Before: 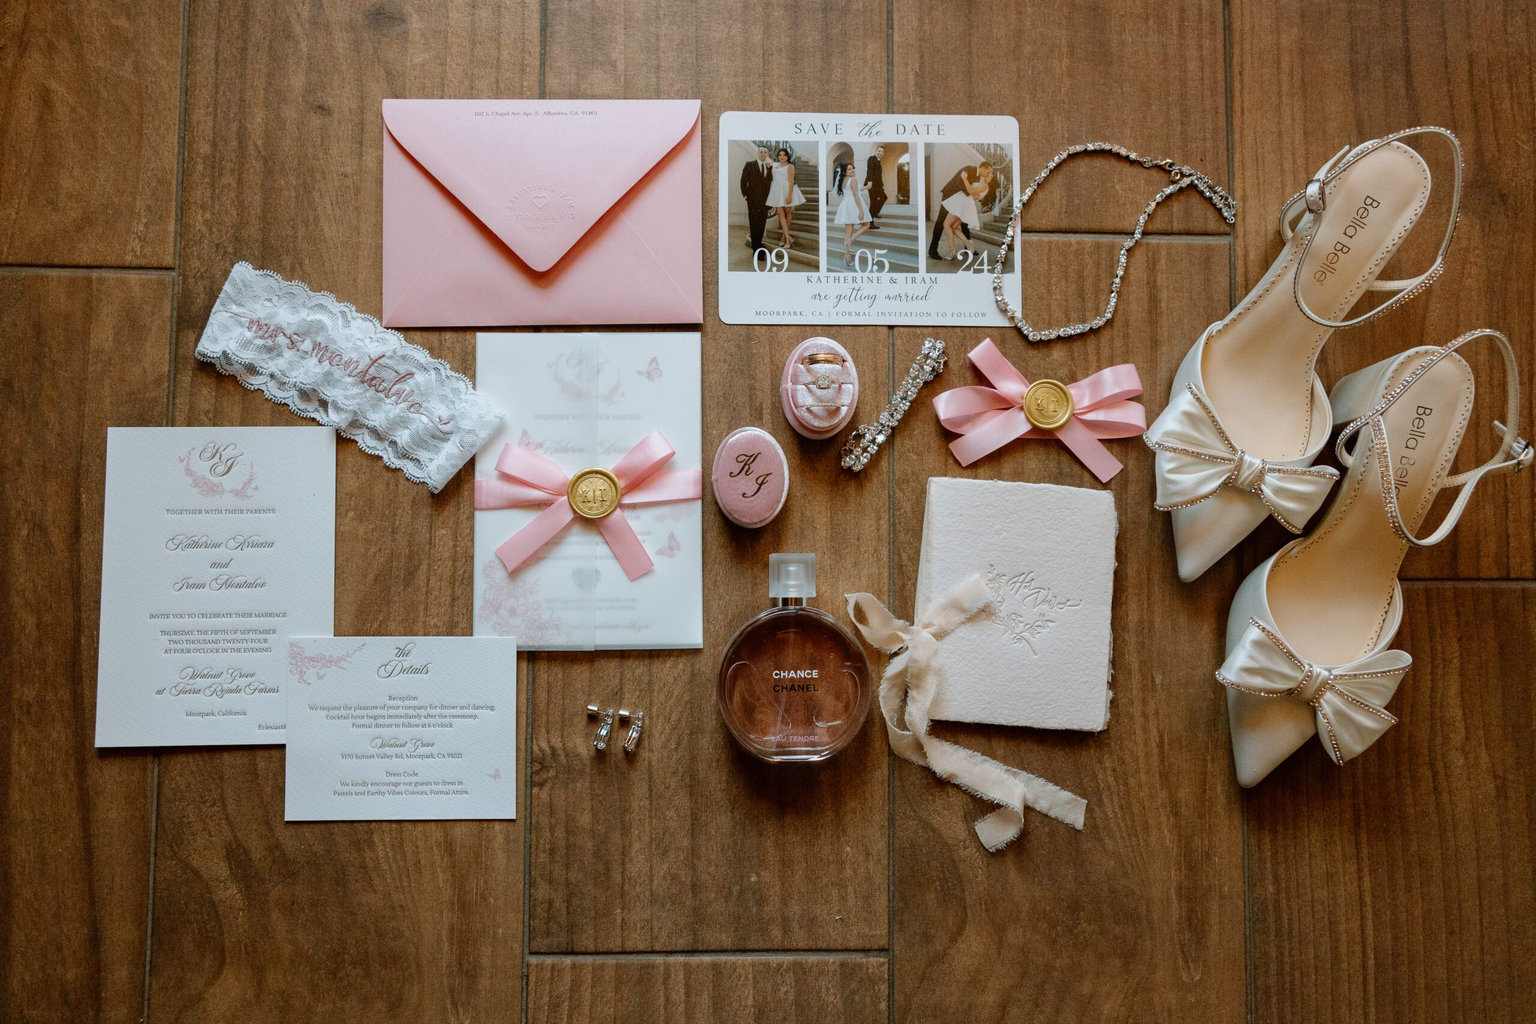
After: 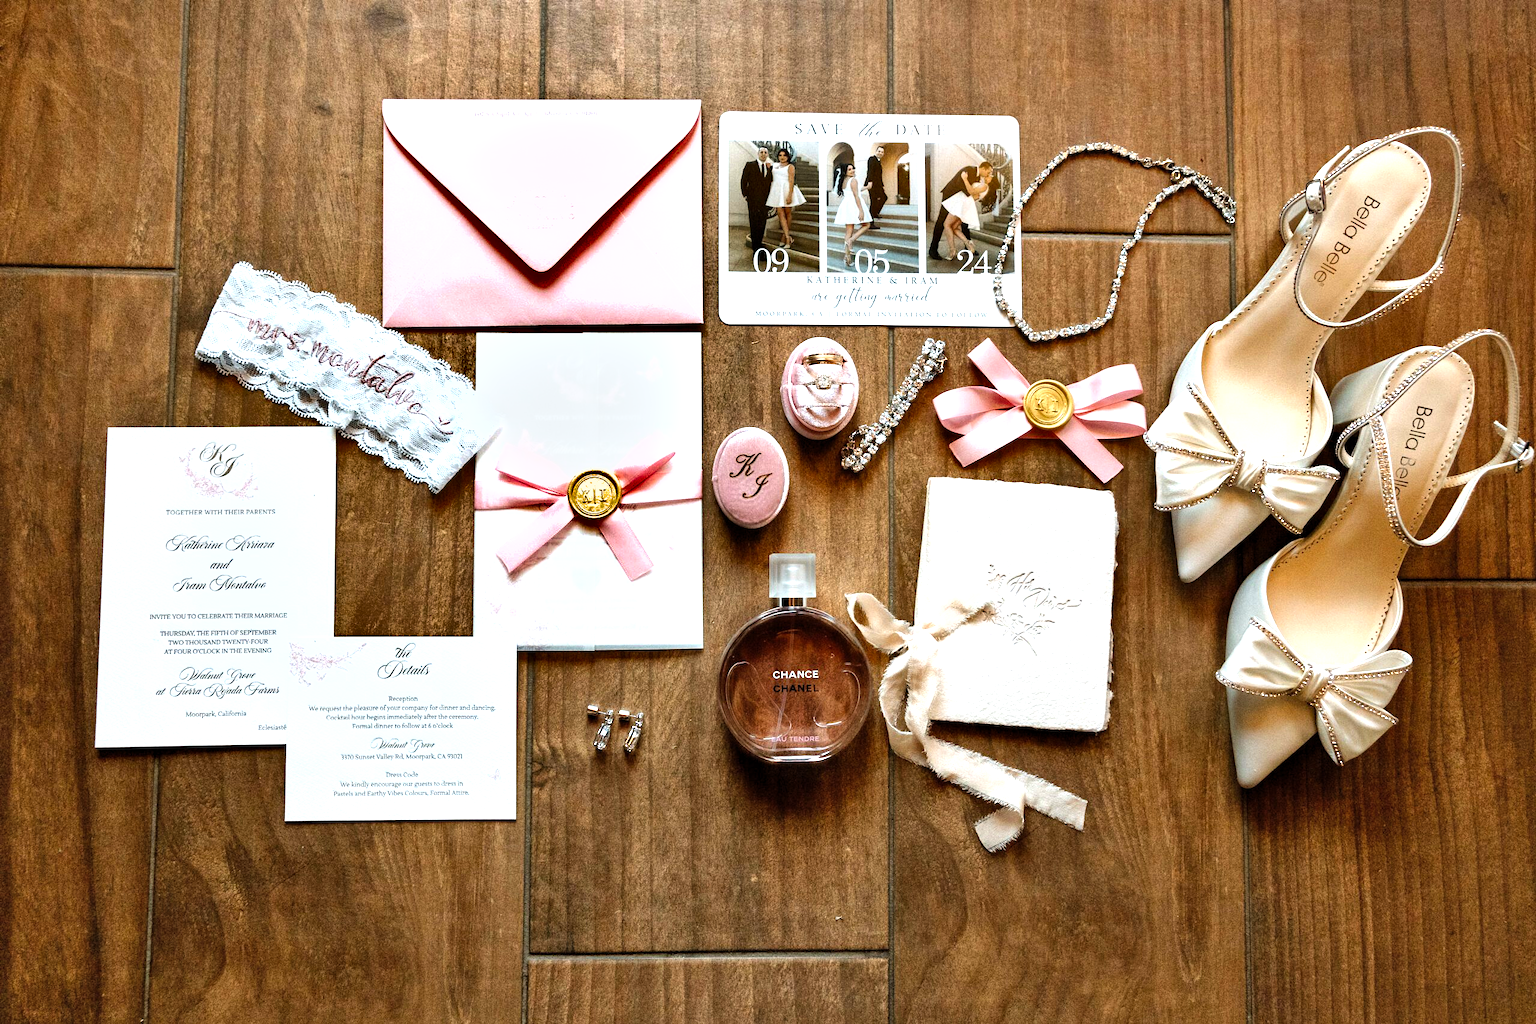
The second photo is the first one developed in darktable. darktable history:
shadows and highlights: soften with gaussian
levels: levels [0.012, 0.367, 0.697]
